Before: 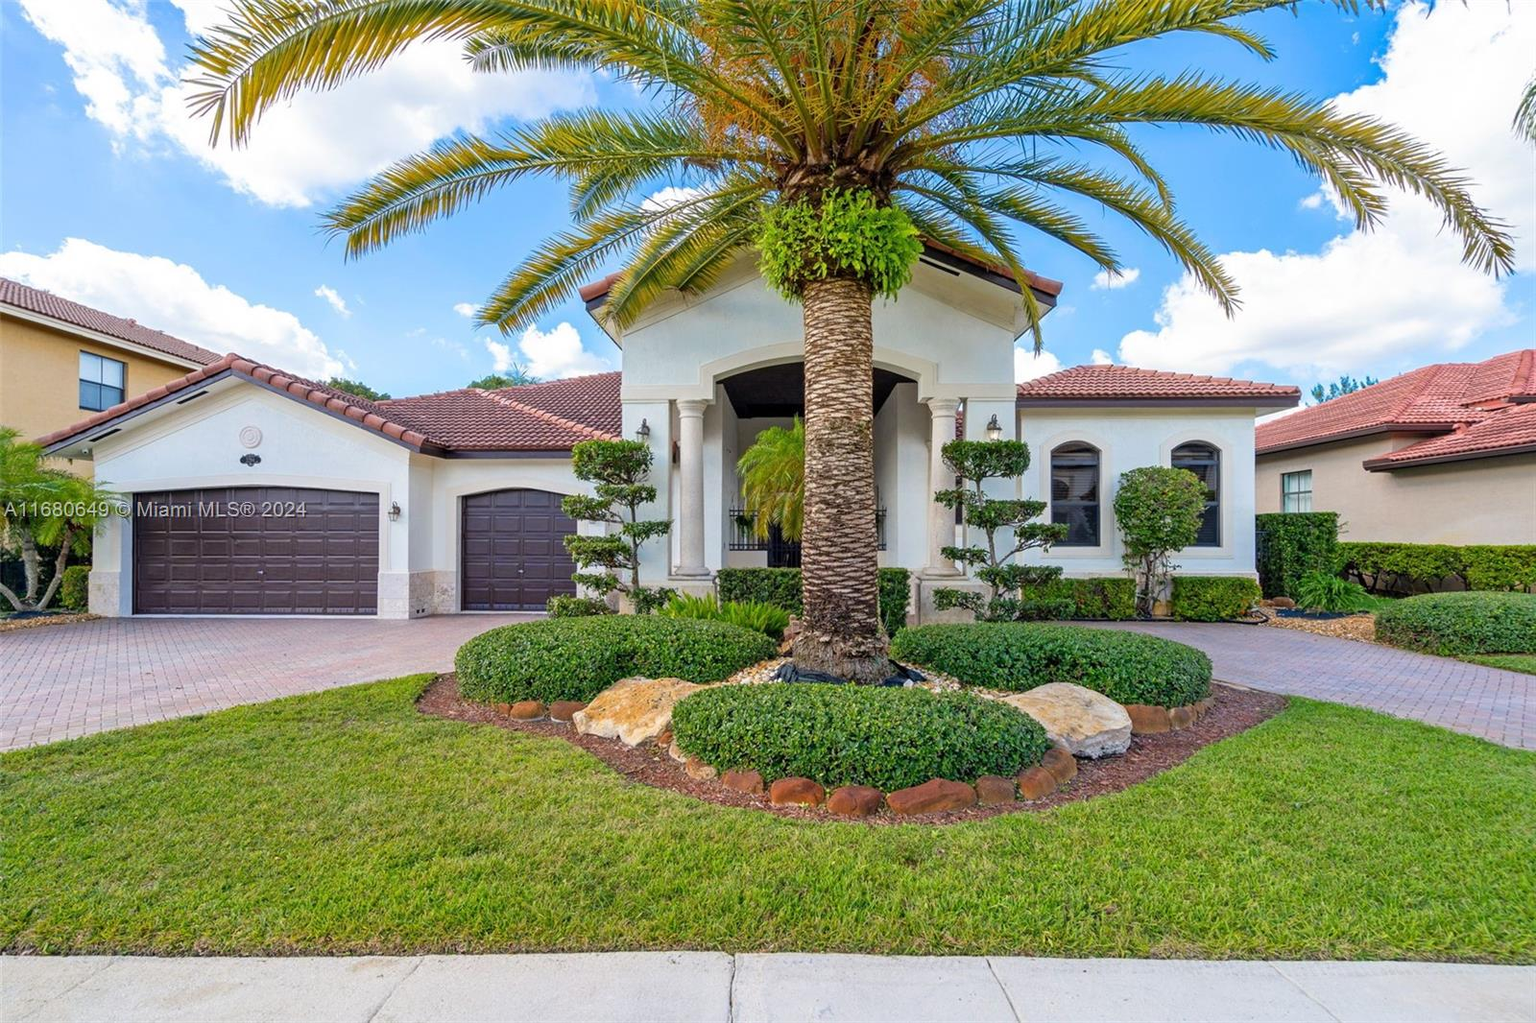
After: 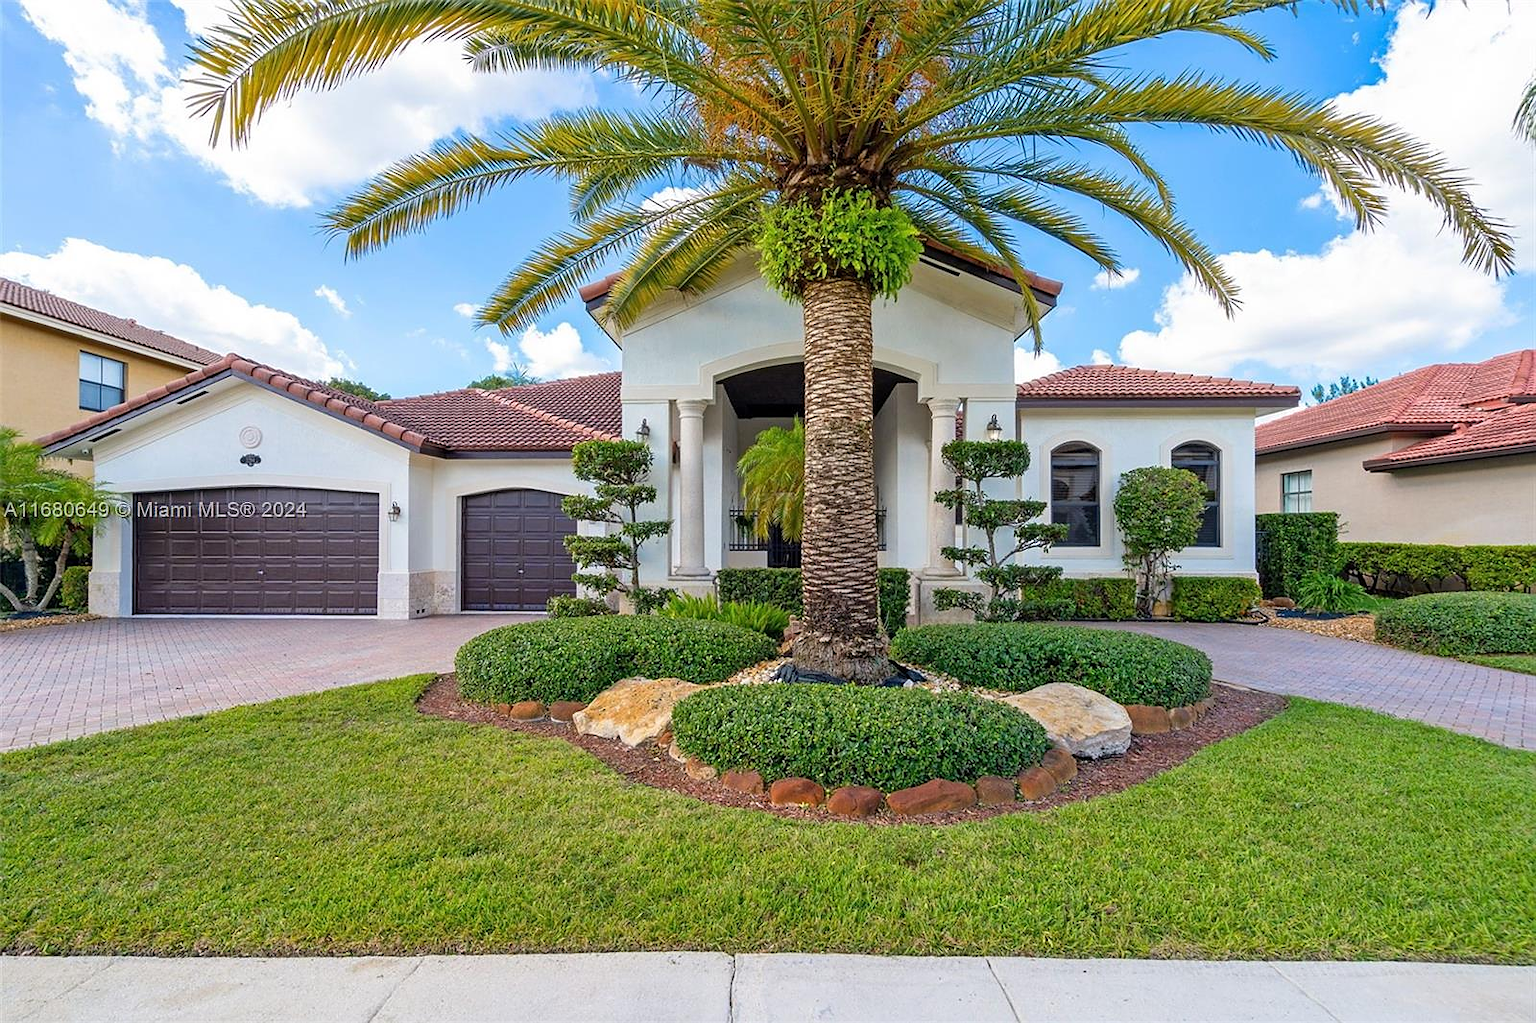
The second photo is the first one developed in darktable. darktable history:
sharpen: radius 0.982, amount 0.607
